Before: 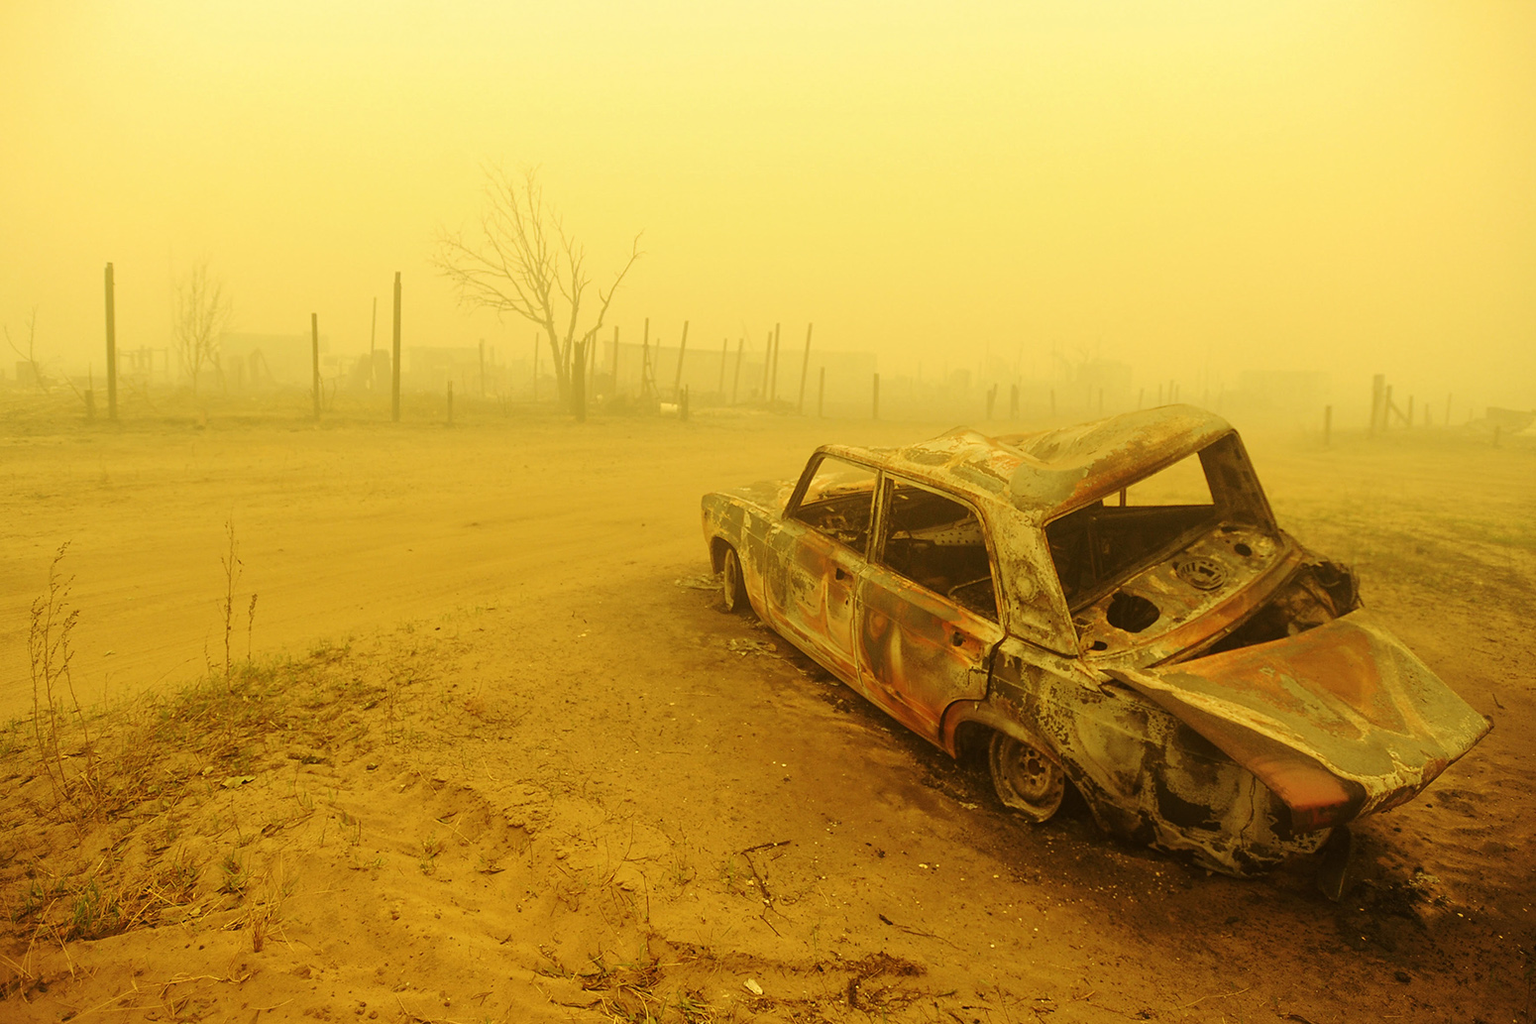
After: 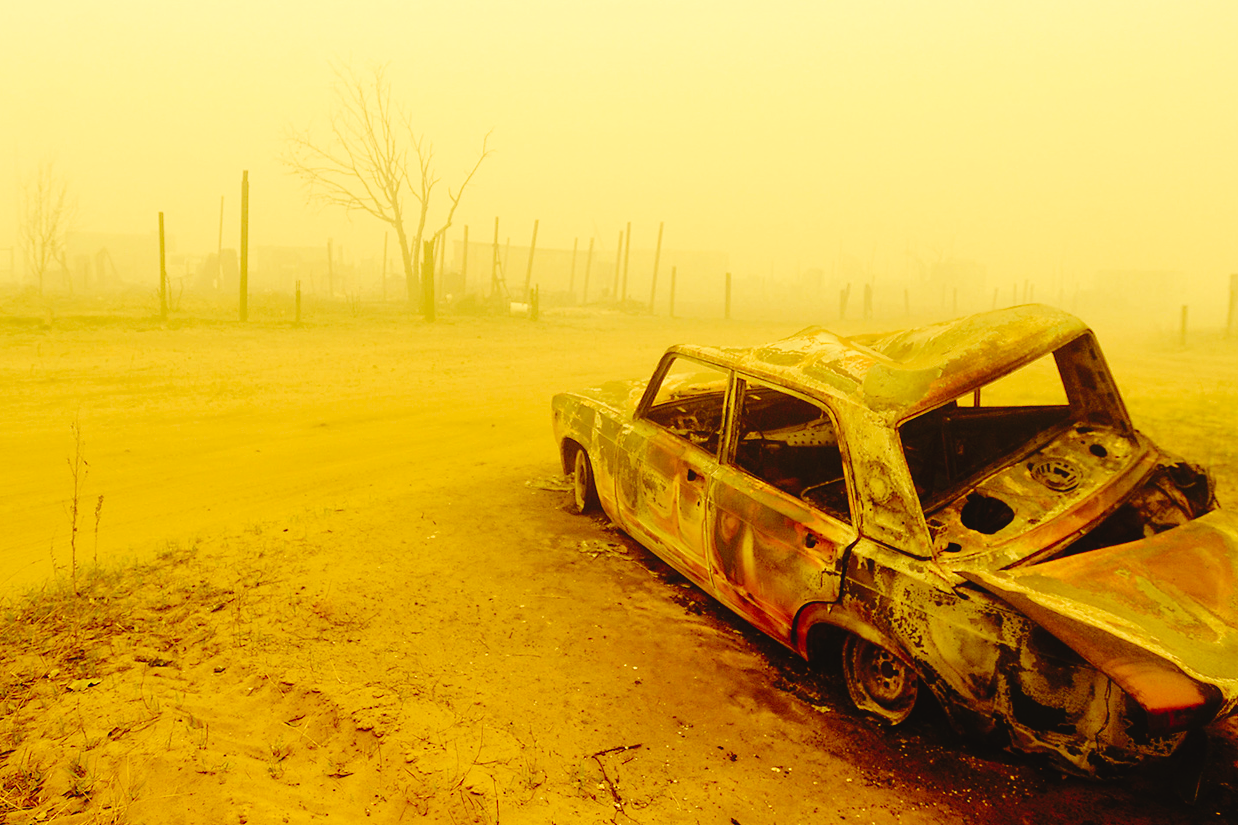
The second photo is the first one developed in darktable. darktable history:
tone curve: curves: ch0 [(0, 0) (0.003, 0.03) (0.011, 0.03) (0.025, 0.033) (0.044, 0.035) (0.069, 0.04) (0.1, 0.046) (0.136, 0.052) (0.177, 0.08) (0.224, 0.121) (0.277, 0.225) (0.335, 0.343) (0.399, 0.456) (0.468, 0.555) (0.543, 0.647) (0.623, 0.732) (0.709, 0.808) (0.801, 0.886) (0.898, 0.947) (1, 1)], preserve colors none
crop and rotate: left 10.071%, top 10.071%, right 10.02%, bottom 10.02%
